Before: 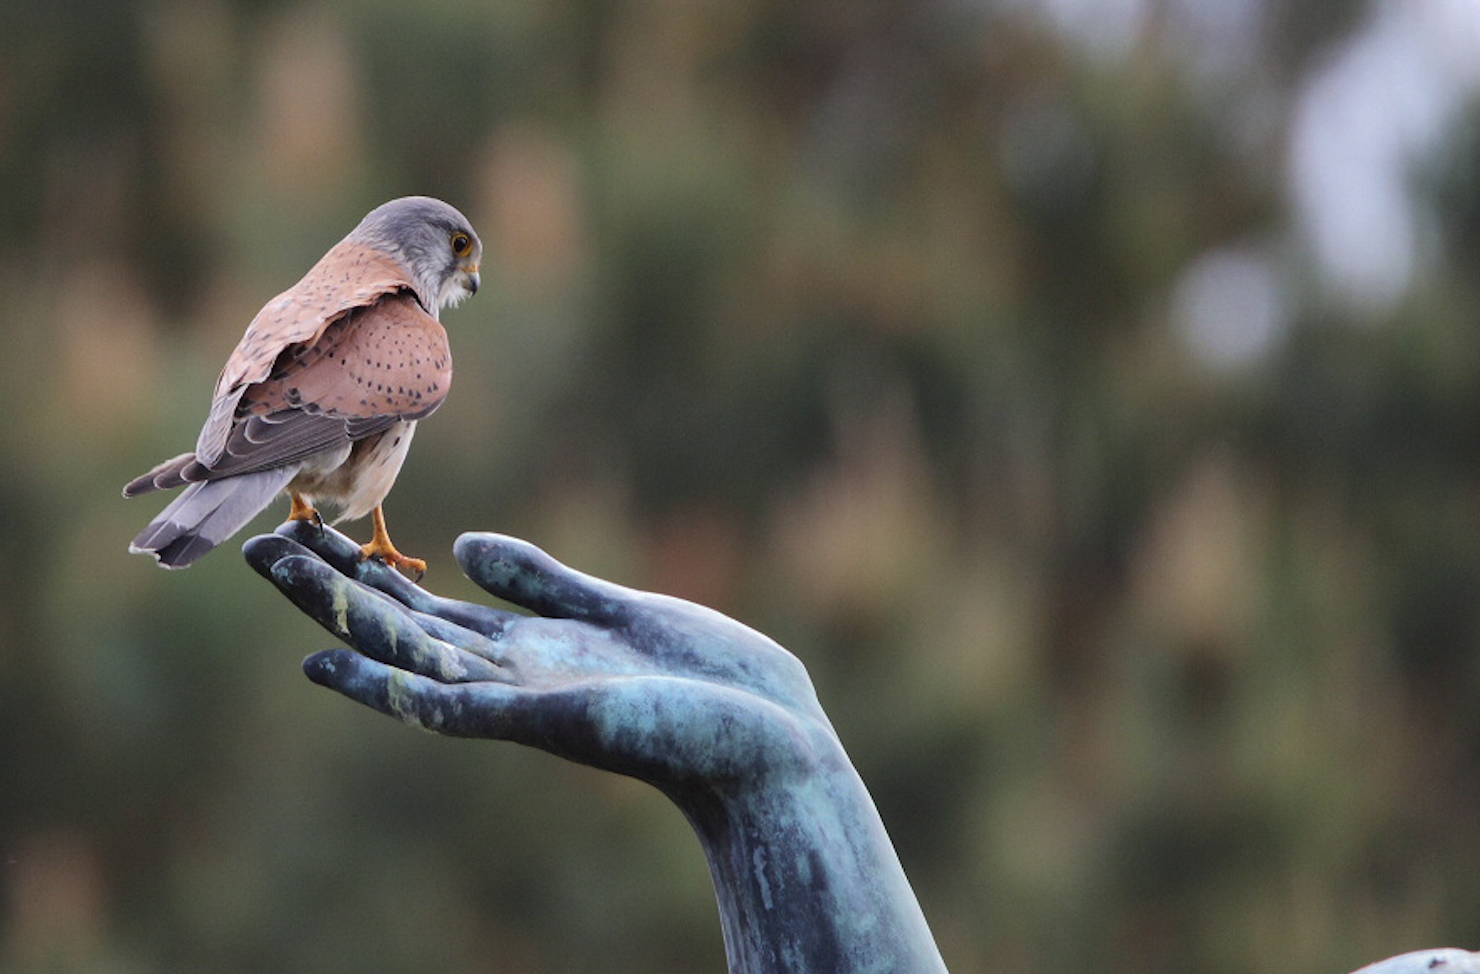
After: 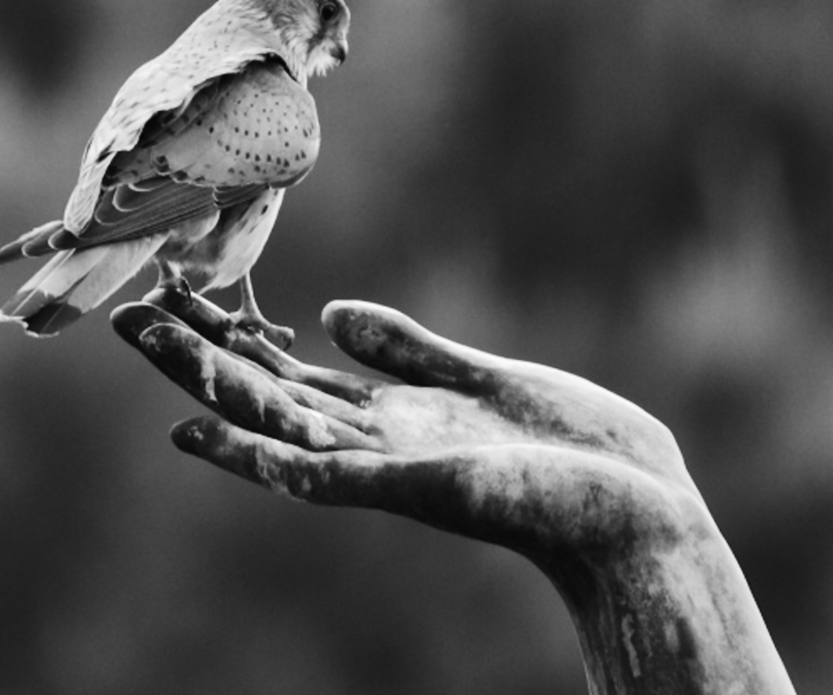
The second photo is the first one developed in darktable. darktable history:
crop: left 8.966%, top 23.852%, right 34.699%, bottom 4.703%
lowpass: radius 0.76, contrast 1.56, saturation 0, unbound 0
